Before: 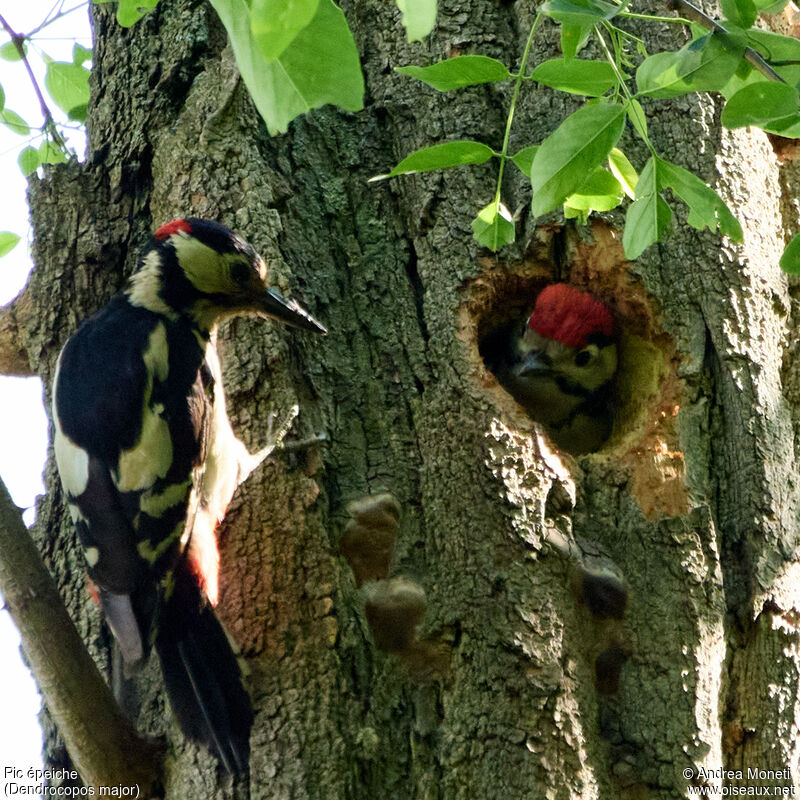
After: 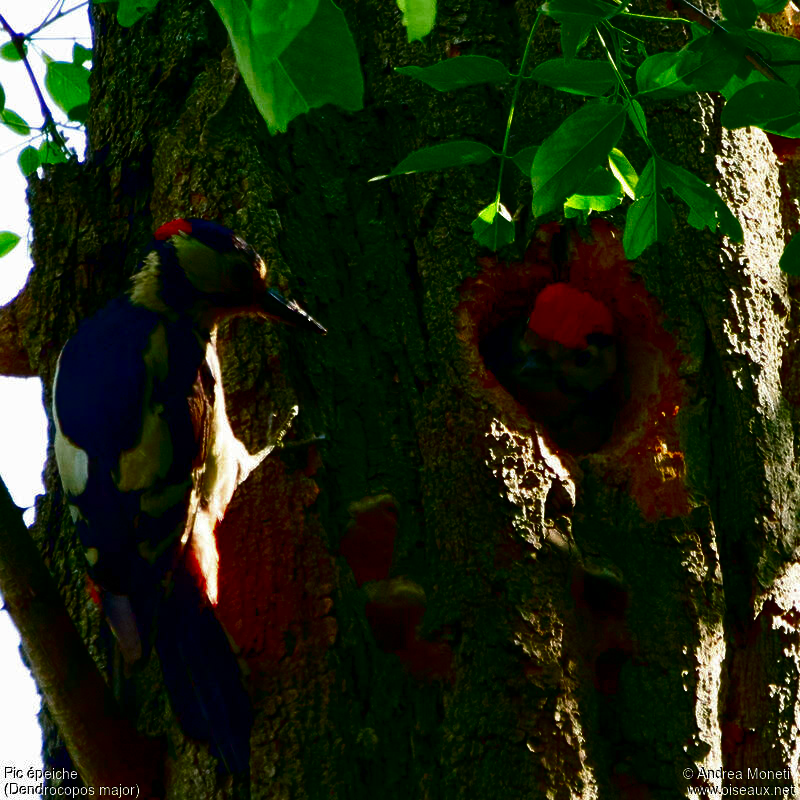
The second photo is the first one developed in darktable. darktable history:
contrast brightness saturation: brightness -0.992, saturation 0.984
